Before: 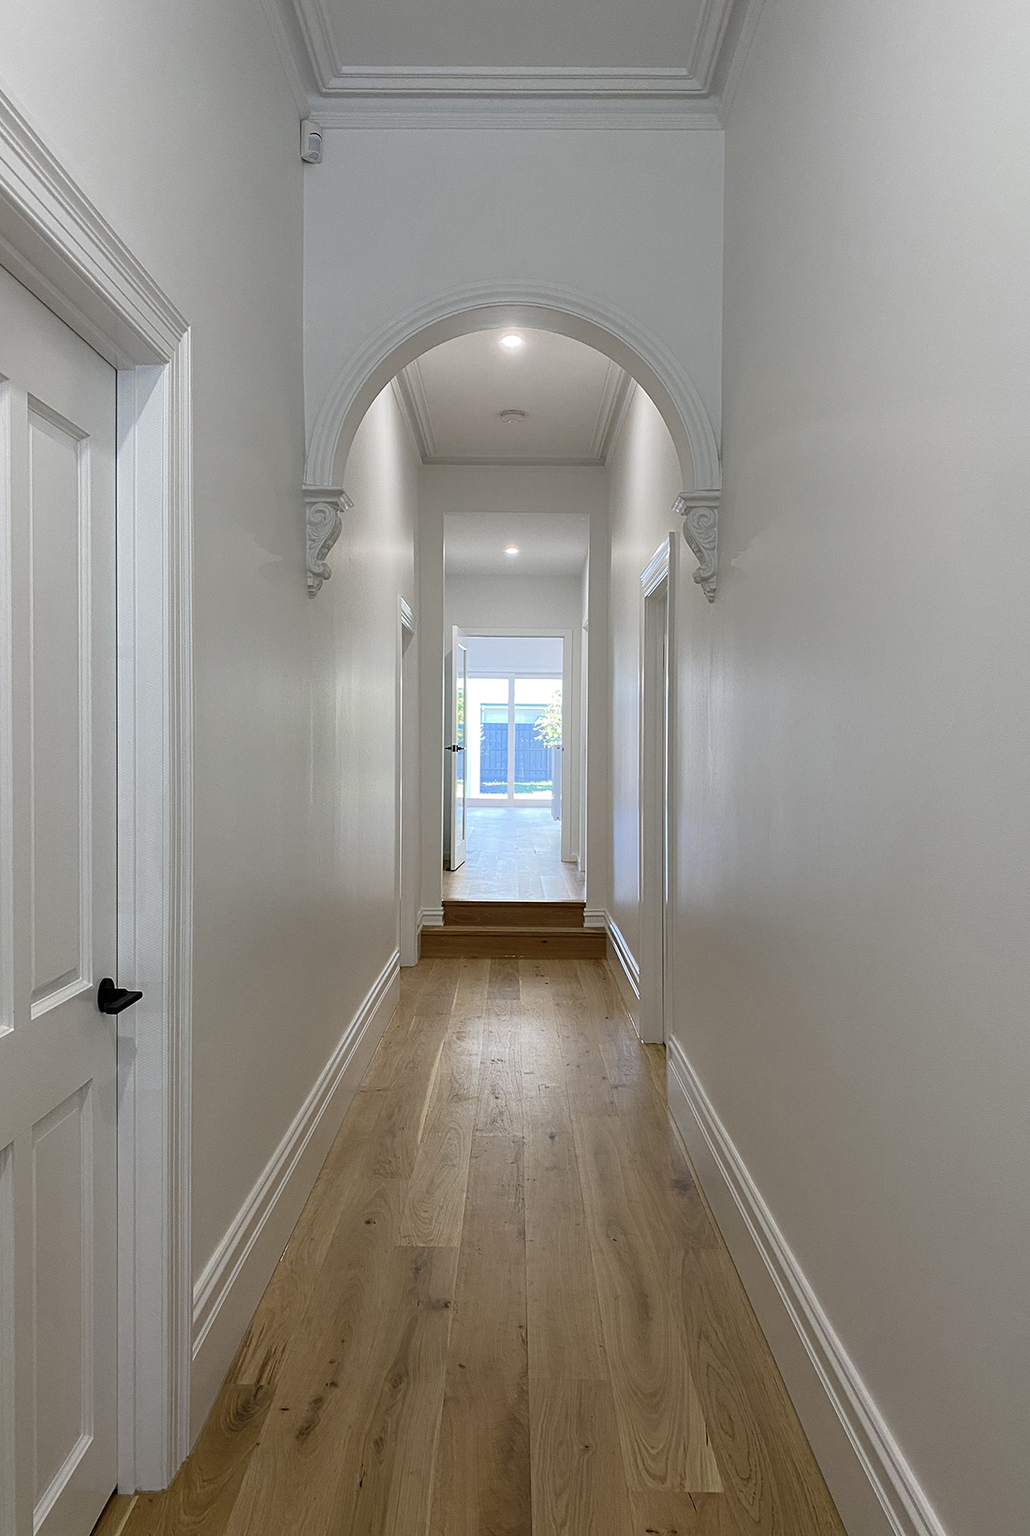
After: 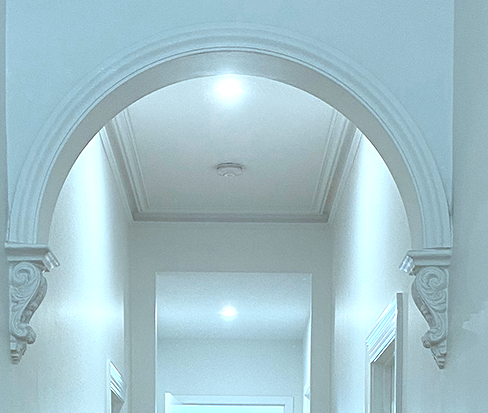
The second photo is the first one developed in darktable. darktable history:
exposure: black level correction 0, exposure 0.703 EV, compensate highlight preservation false
color correction: highlights a* -11.81, highlights b* -15.58
crop: left 28.973%, top 16.782%, right 26.652%, bottom 58.024%
